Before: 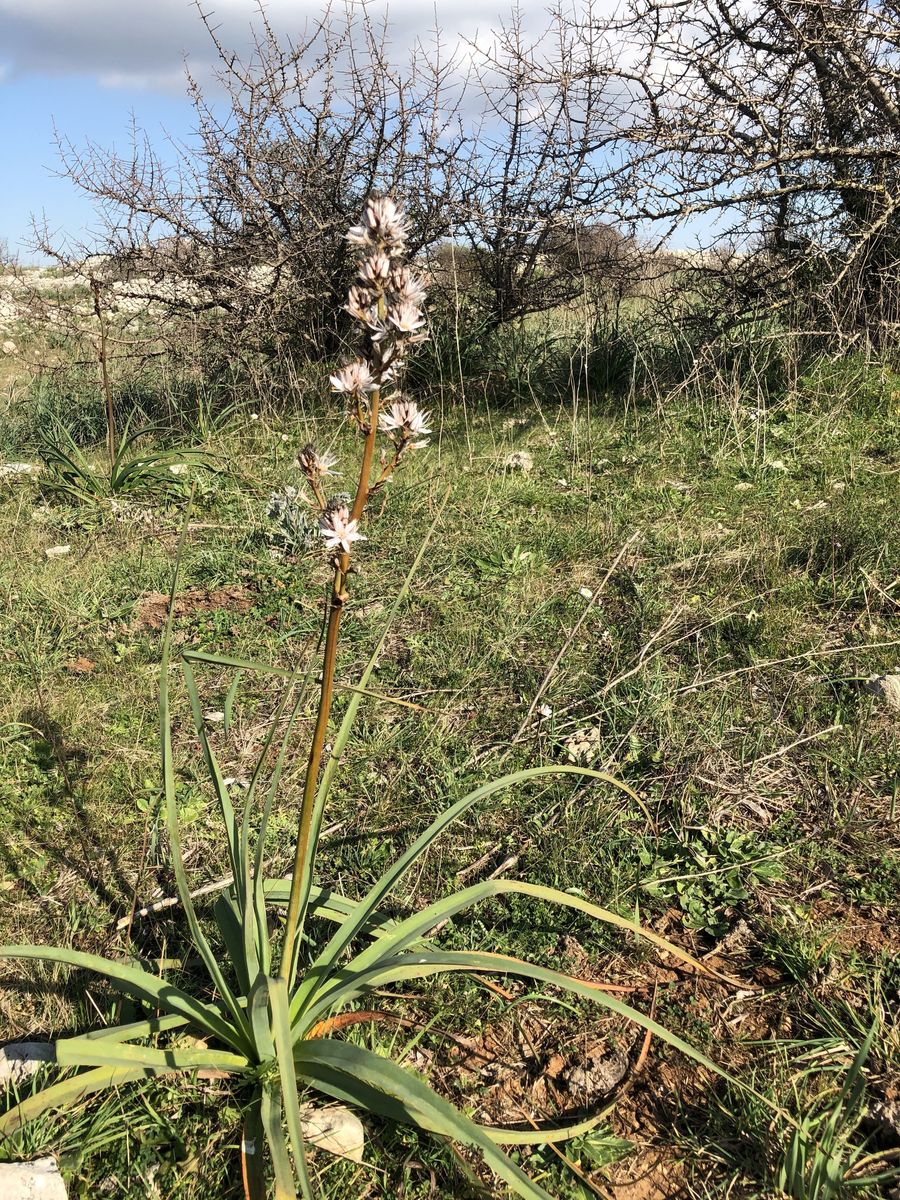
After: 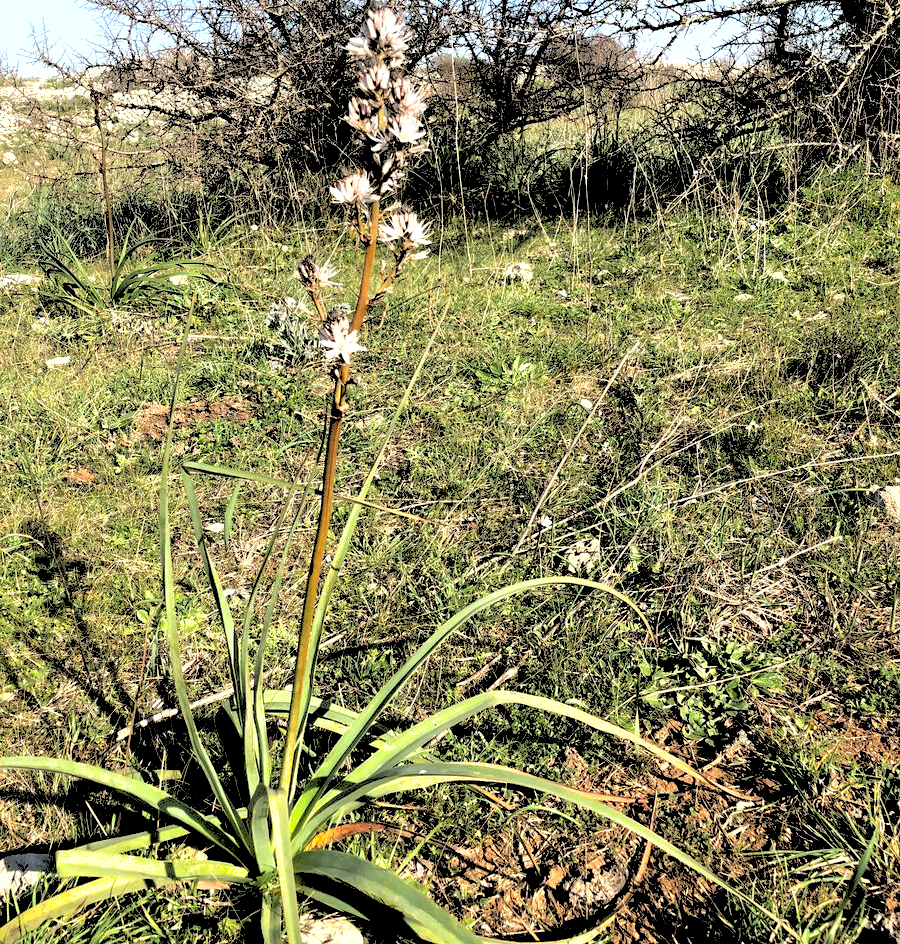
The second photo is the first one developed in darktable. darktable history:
tone equalizer: -8 EV -0.75 EV, -7 EV -0.7 EV, -6 EV -0.6 EV, -5 EV -0.4 EV, -3 EV 0.4 EV, -2 EV 0.6 EV, -1 EV 0.7 EV, +0 EV 0.75 EV, edges refinement/feathering 500, mask exposure compensation -1.57 EV, preserve details no
shadows and highlights: on, module defaults
rgb levels: levels [[0.027, 0.429, 0.996], [0, 0.5, 1], [0, 0.5, 1]]
crop and rotate: top 15.774%, bottom 5.506%
